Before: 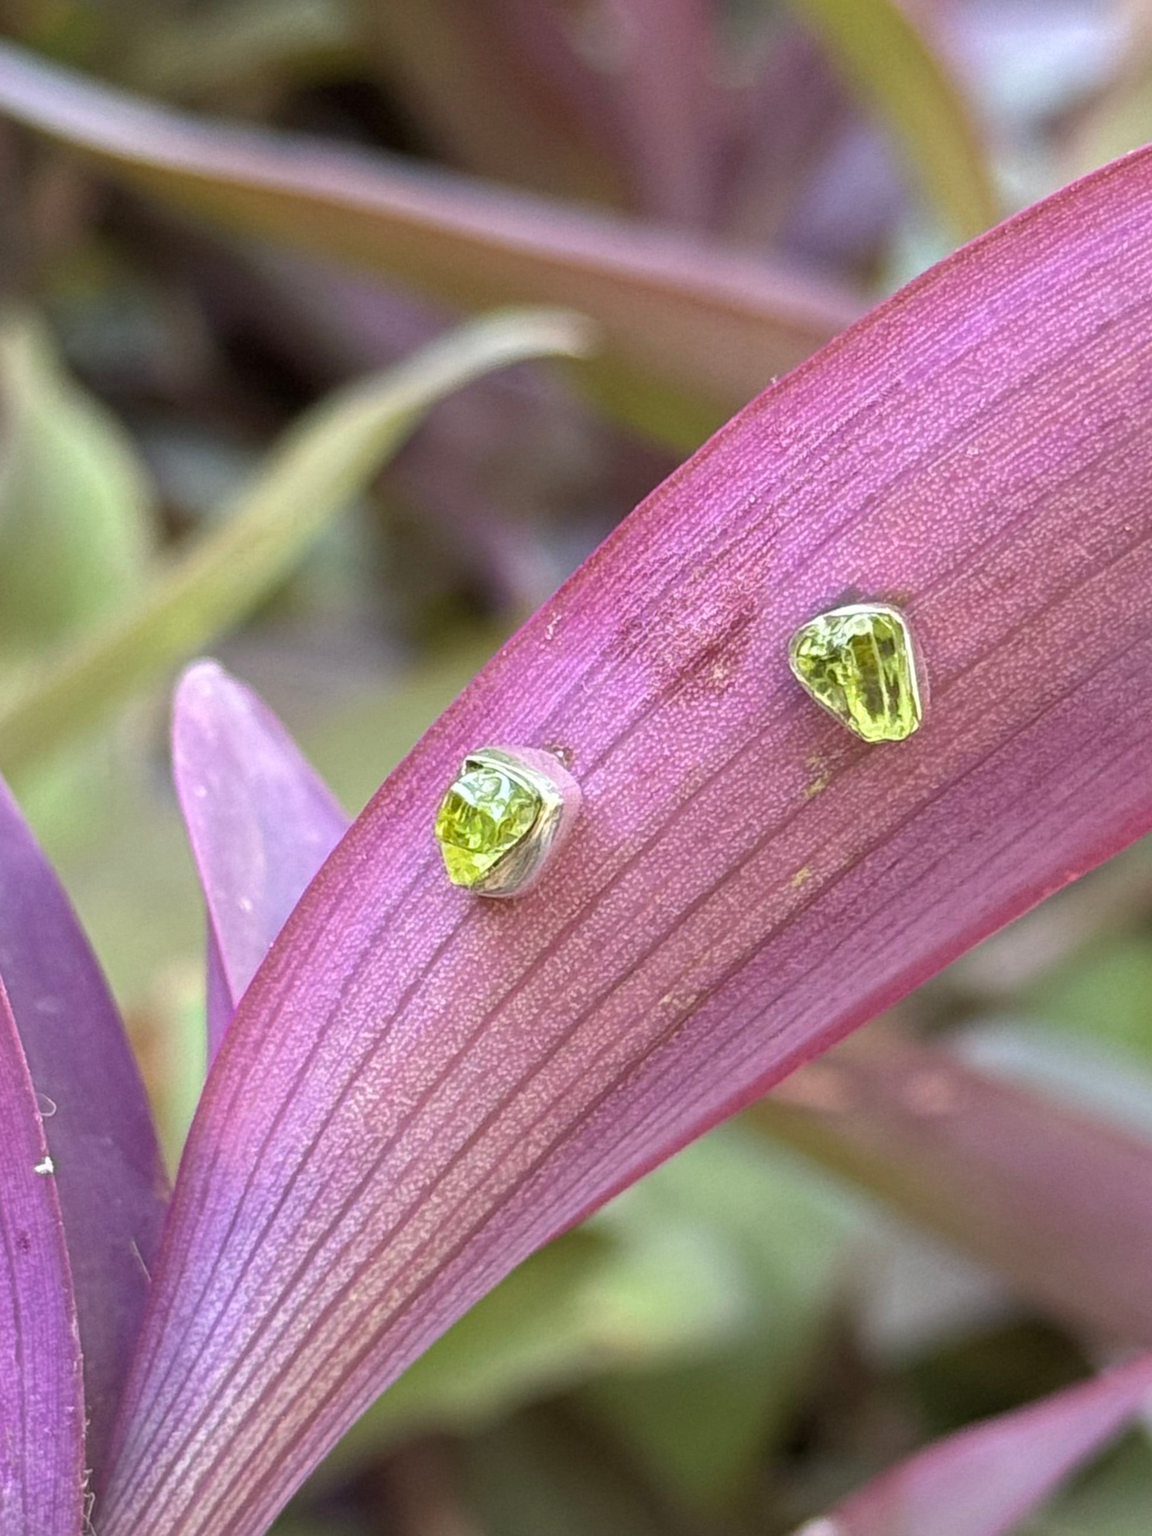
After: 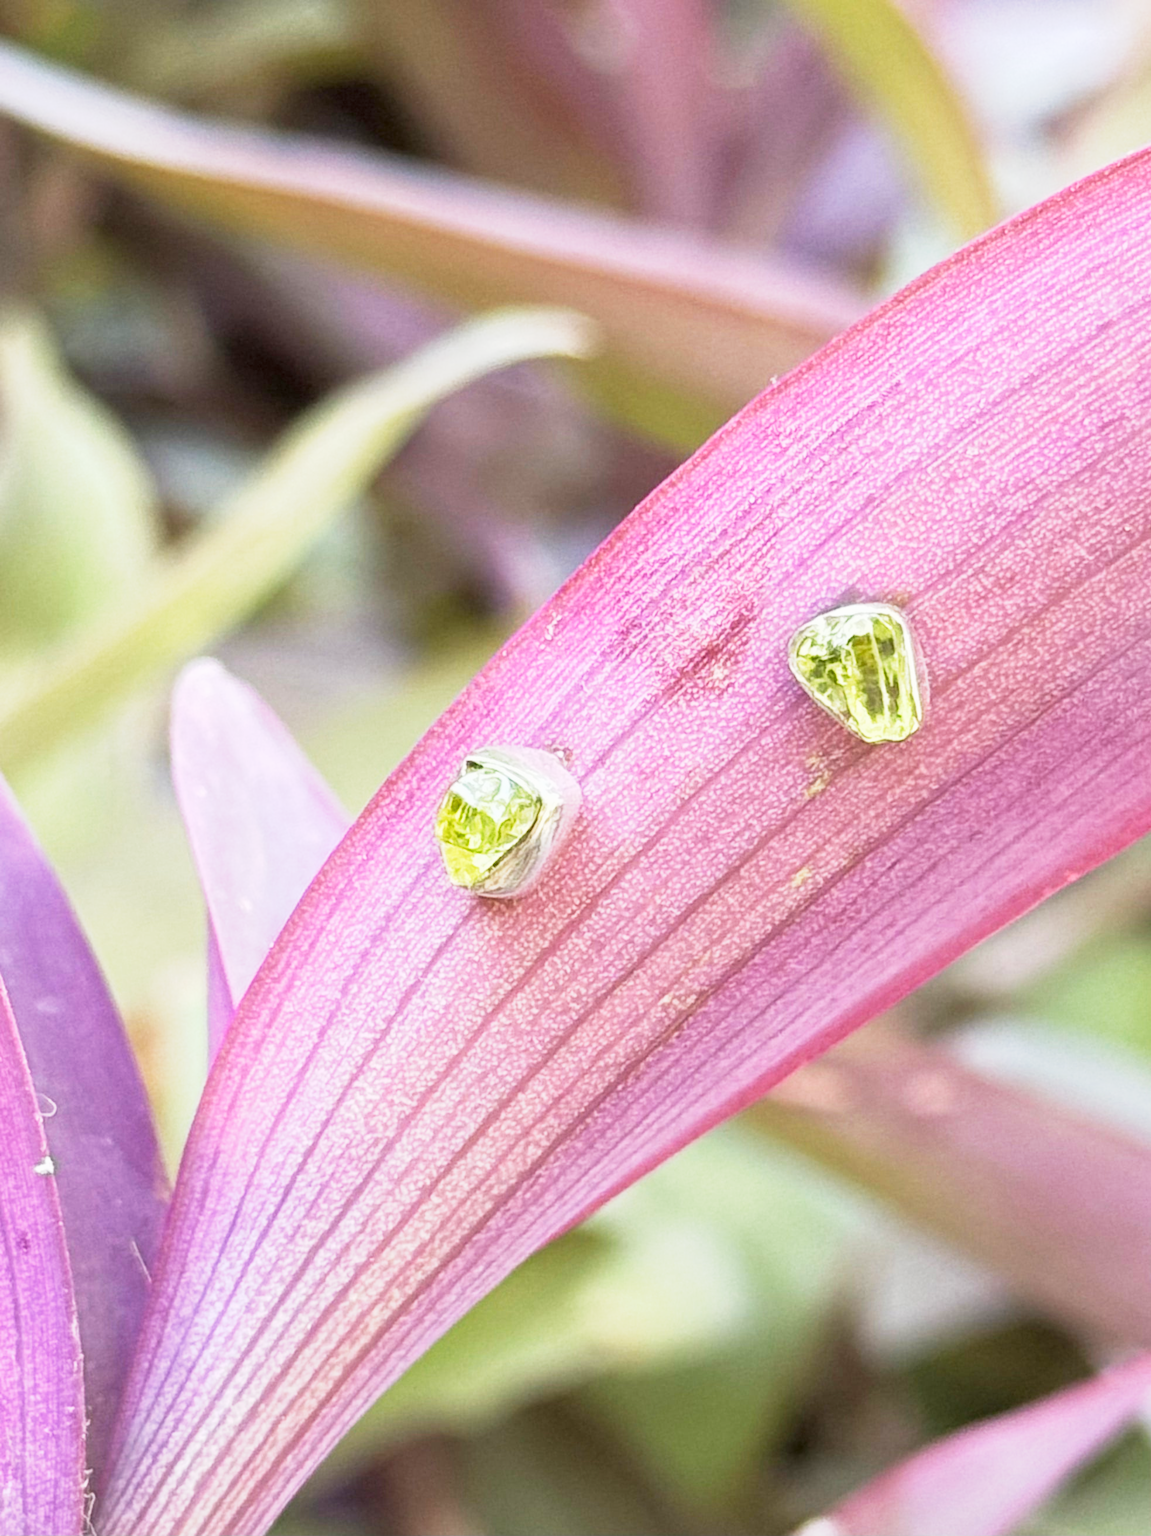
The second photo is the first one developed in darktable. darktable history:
base curve: curves: ch0 [(0, 0) (0.088, 0.125) (0.176, 0.251) (0.354, 0.501) (0.613, 0.749) (1, 0.877)], preserve colors none
exposure: exposure 0.6 EV, compensate highlight preservation false
